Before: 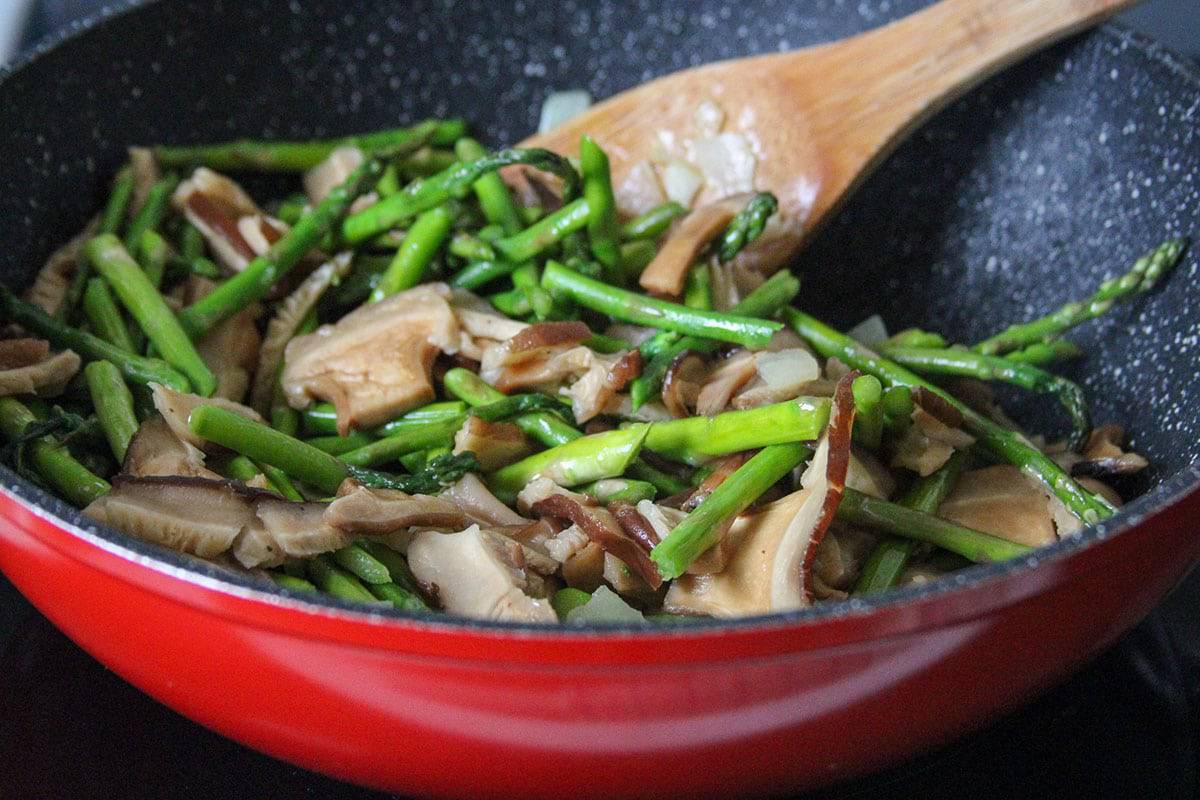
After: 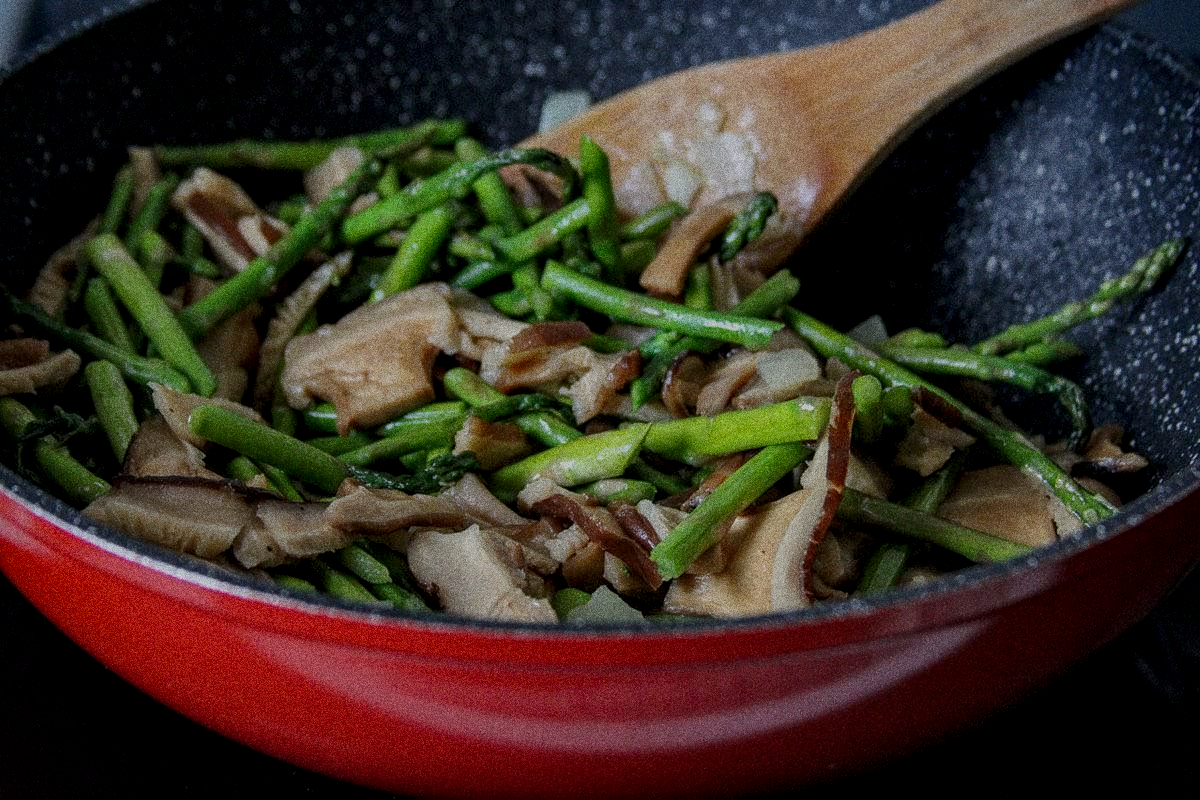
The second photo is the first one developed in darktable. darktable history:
color correction: saturation 1.11
exposure: exposure -1.468 EV, compensate highlight preservation false
grain: coarseness 10.62 ISO, strength 55.56%
vignetting: fall-off start 88.53%, fall-off radius 44.2%, saturation 0.376, width/height ratio 1.161
local contrast: detail 150%
